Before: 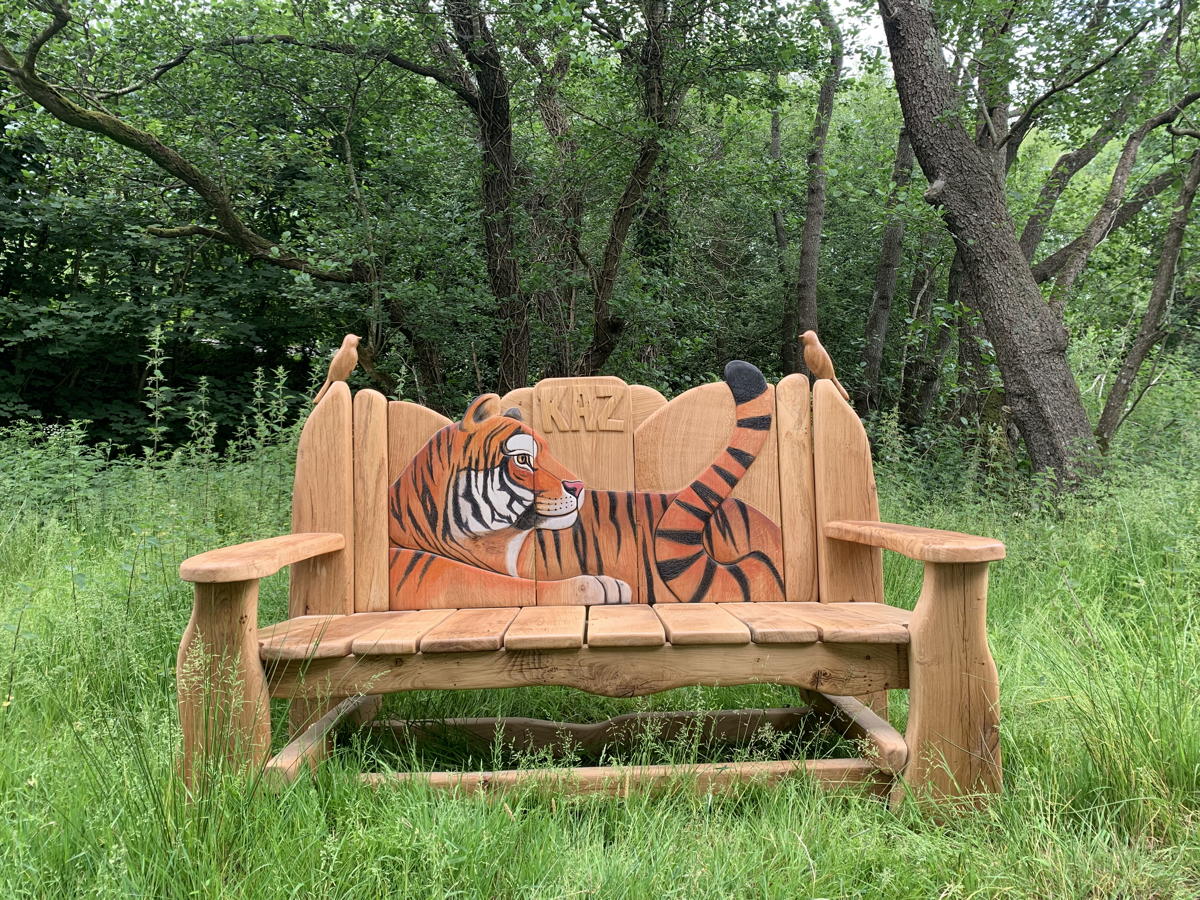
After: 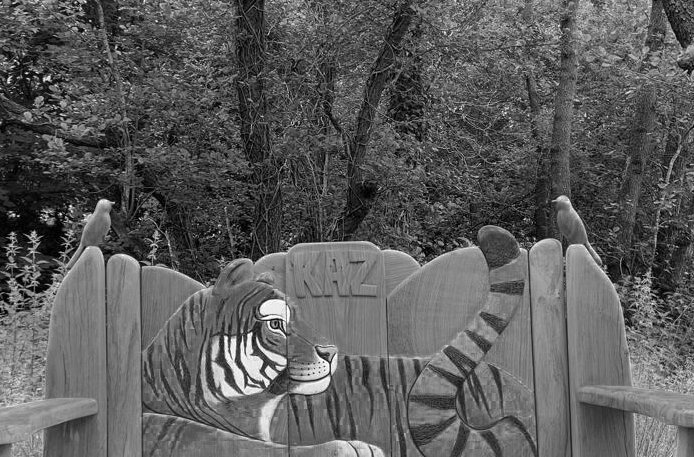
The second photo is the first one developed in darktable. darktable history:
crop: left 20.611%, top 15.006%, right 21.493%, bottom 34.117%
exposure: exposure 0.194 EV, compensate highlight preservation false
color zones: curves: ch0 [(0.002, 0.589) (0.107, 0.484) (0.146, 0.249) (0.217, 0.352) (0.309, 0.525) (0.39, 0.404) (0.455, 0.169) (0.597, 0.055) (0.724, 0.212) (0.775, 0.691) (0.869, 0.571) (1, 0.587)]; ch1 [(0, 0) (0.143, 0) (0.286, 0) (0.429, 0) (0.571, 0) (0.714, 0) (0.857, 0)]
